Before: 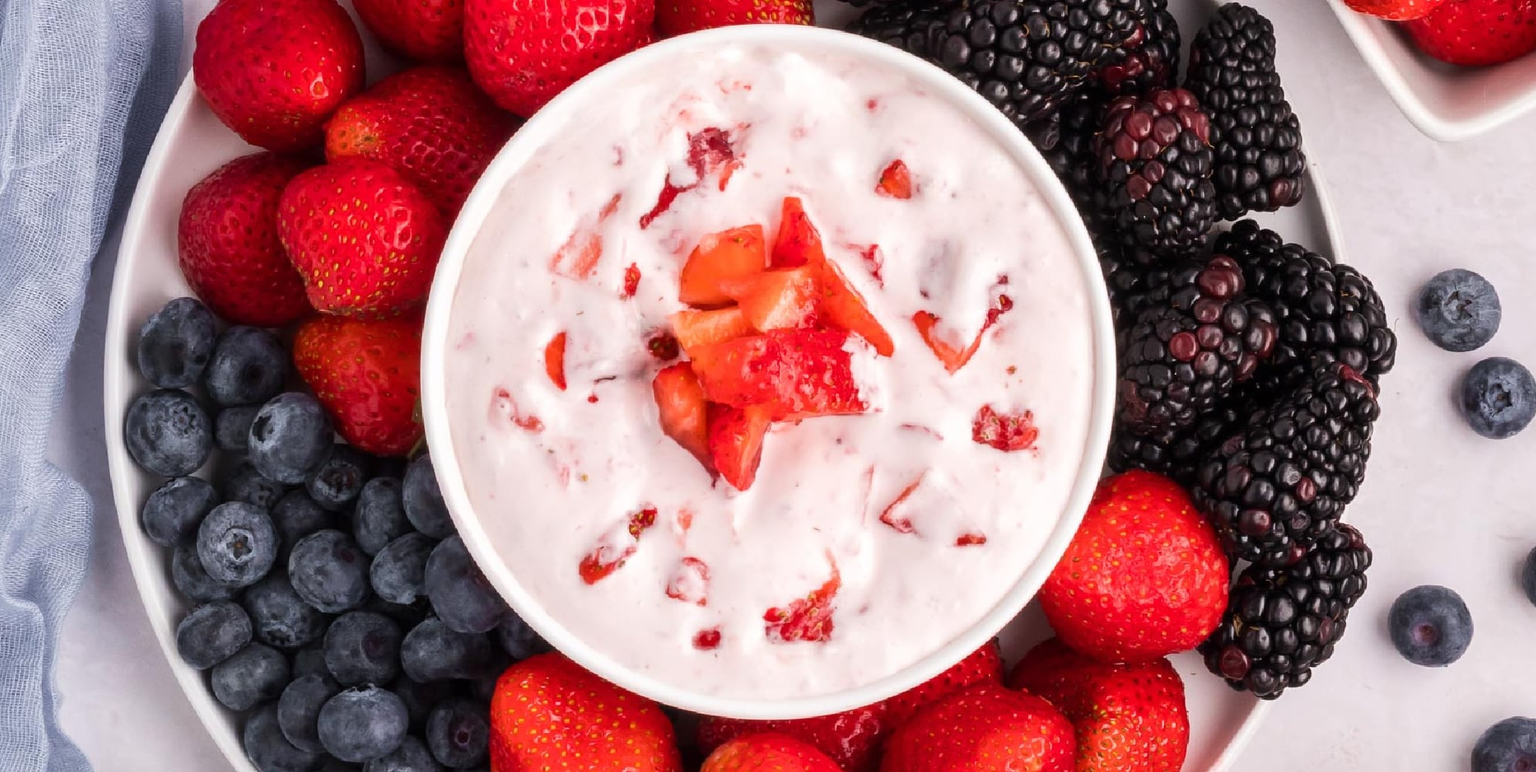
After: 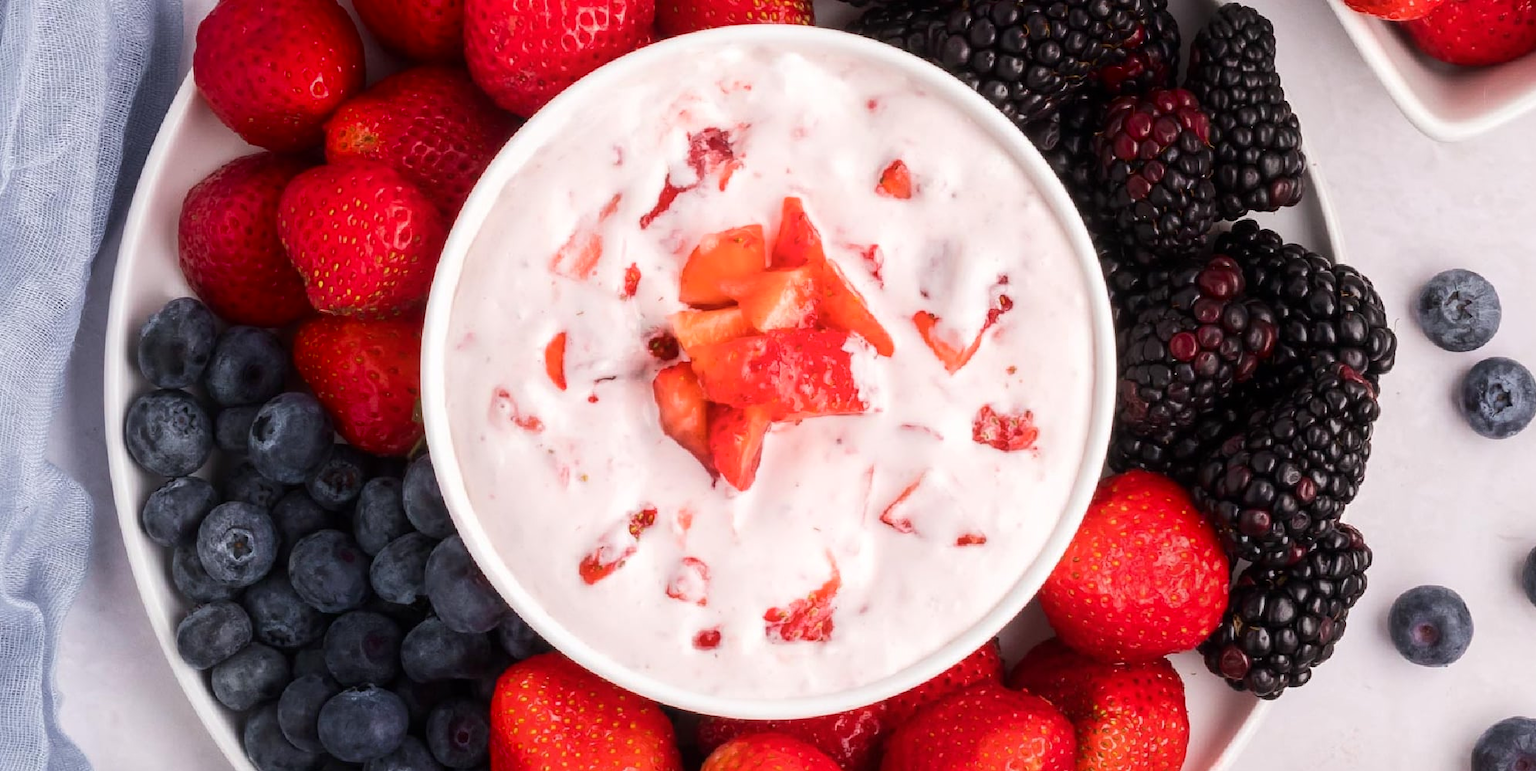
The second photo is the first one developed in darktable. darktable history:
shadows and highlights: shadows -70.45, highlights 34.29, soften with gaussian
